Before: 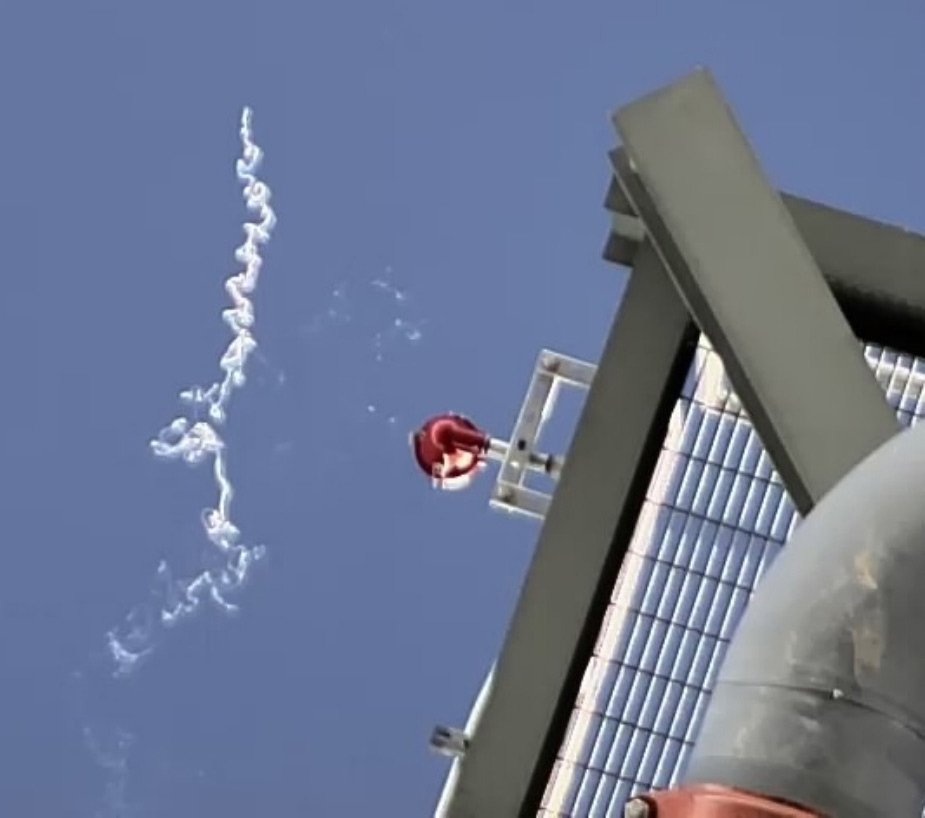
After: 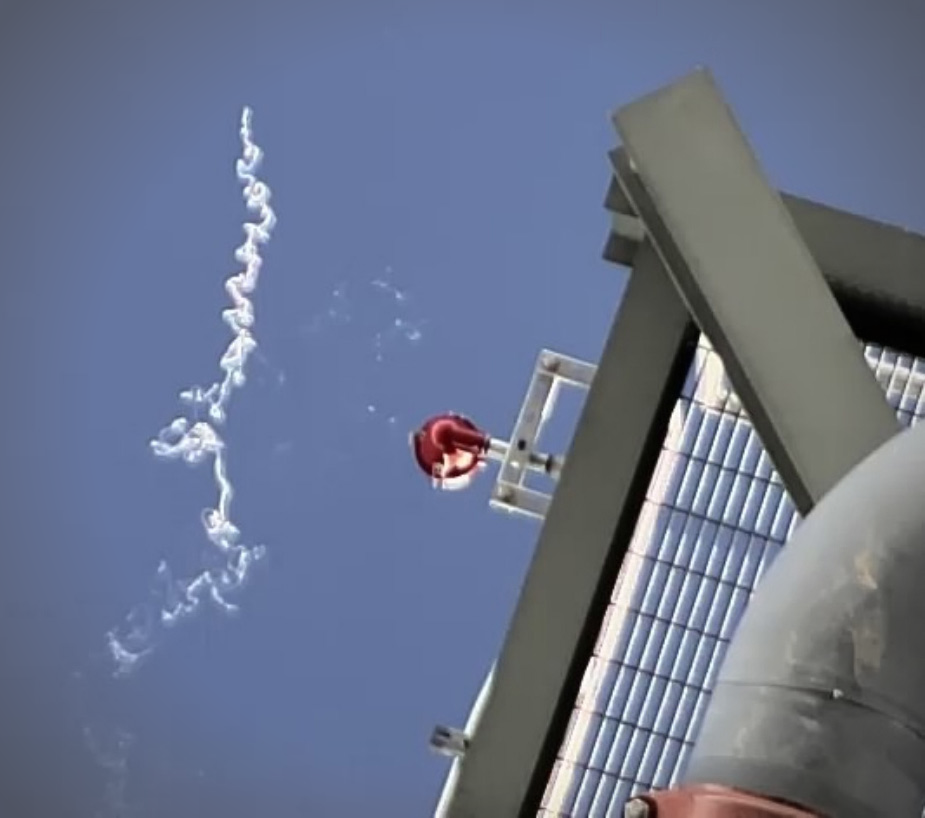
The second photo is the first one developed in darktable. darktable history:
exposure: black level correction 0, compensate highlight preservation false
vignetting: on, module defaults
